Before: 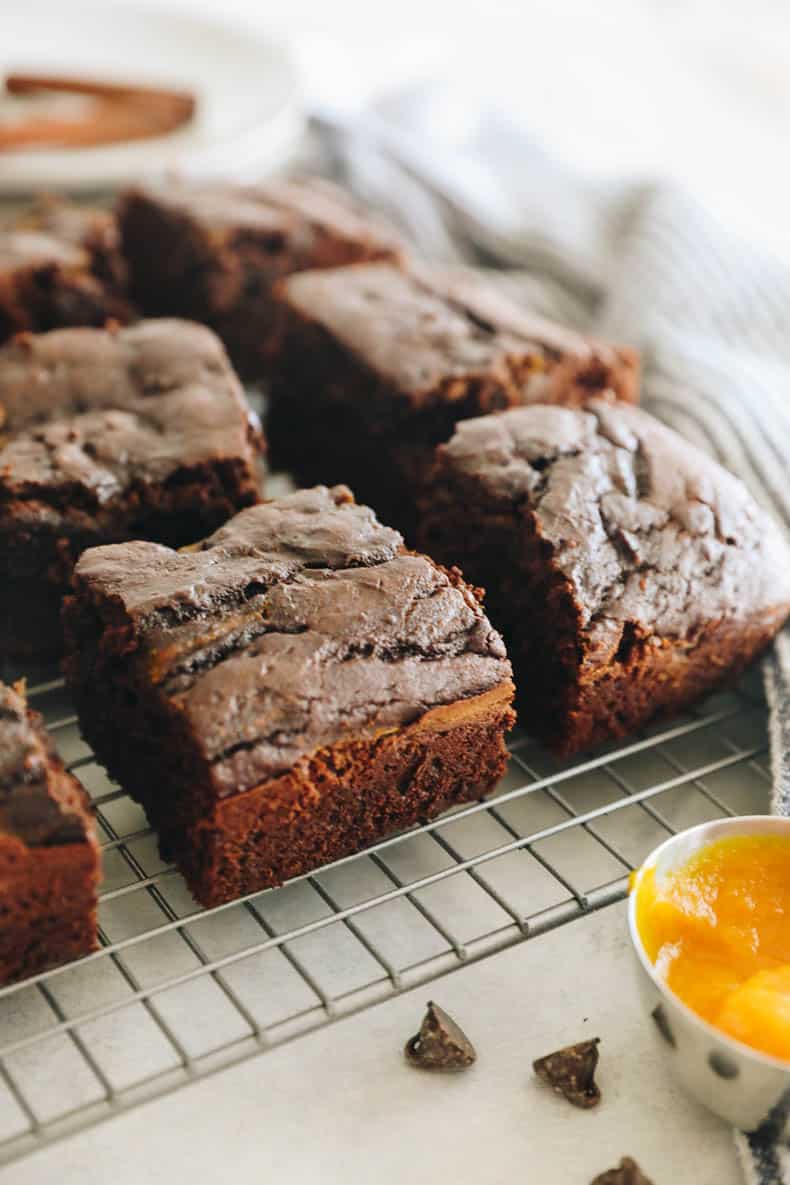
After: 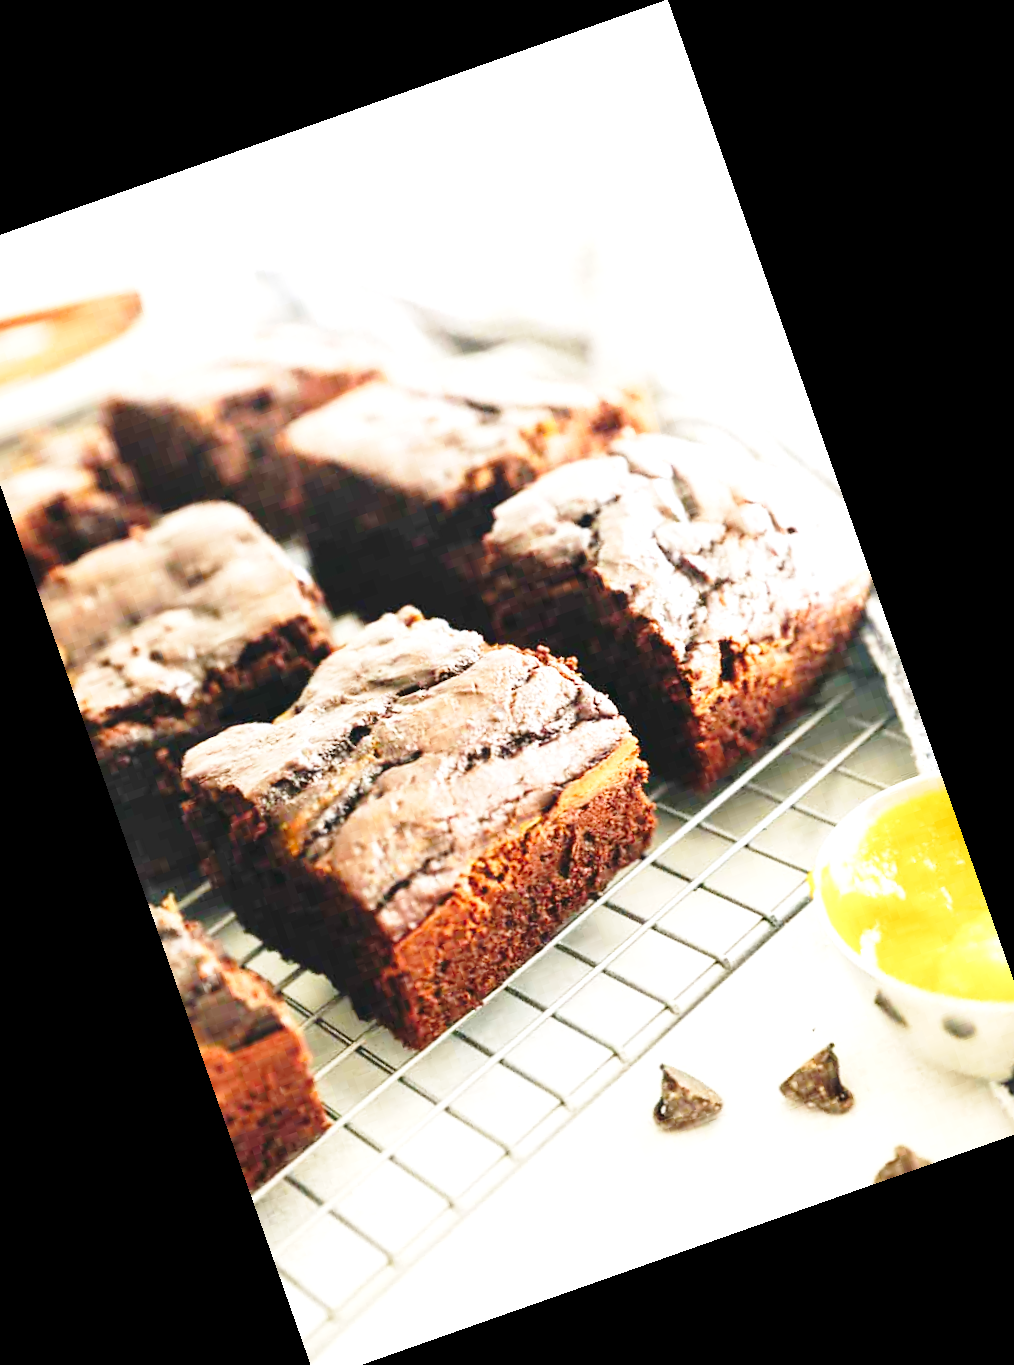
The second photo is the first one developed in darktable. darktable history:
base curve: curves: ch0 [(0, 0) (0.028, 0.03) (0.121, 0.232) (0.46, 0.748) (0.859, 0.968) (1, 1)], preserve colors none
crop and rotate: angle 19.43°, left 6.812%, right 4.125%, bottom 1.087%
exposure: exposure 1.137 EV, compensate highlight preservation false
